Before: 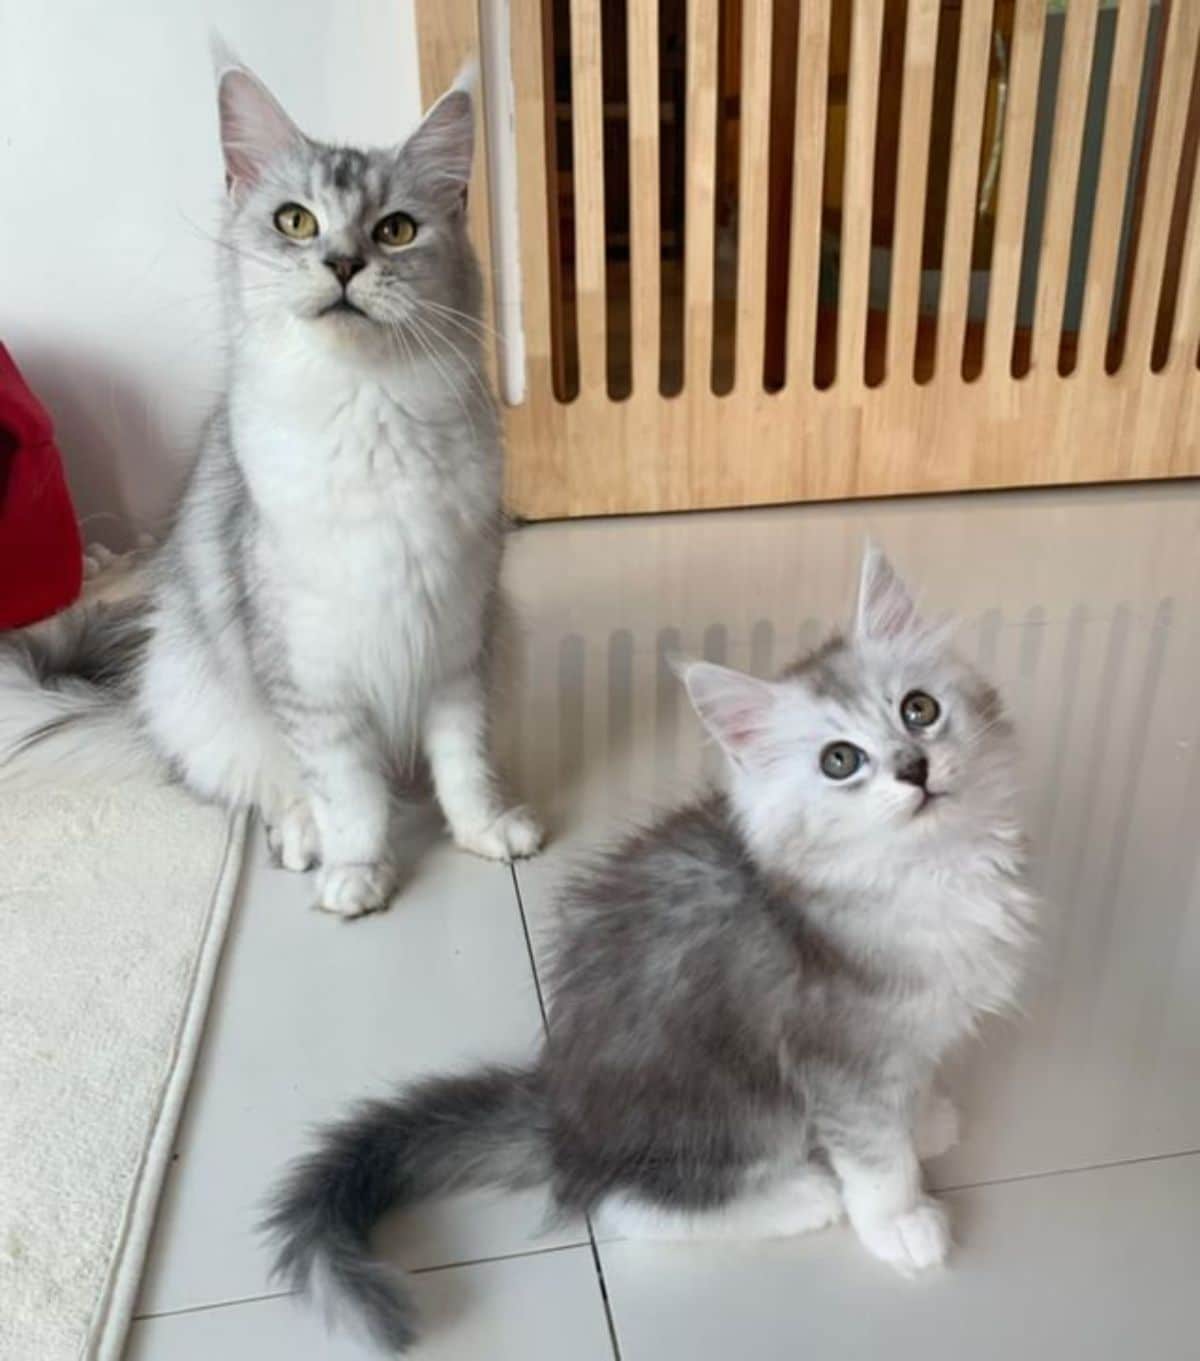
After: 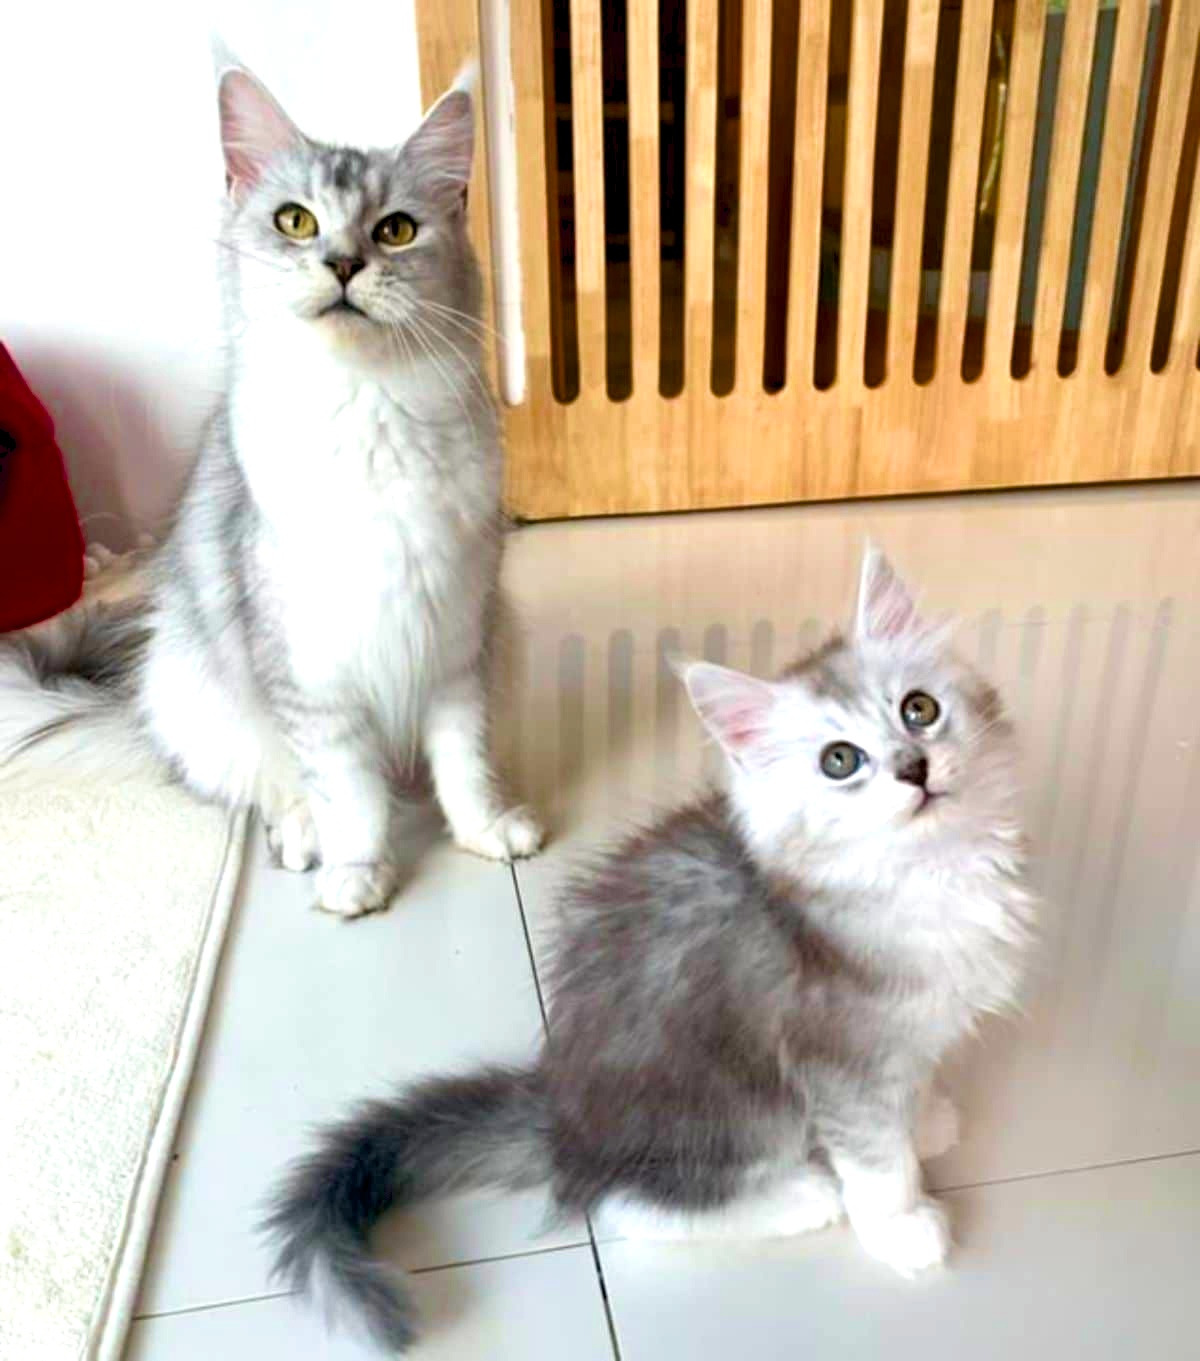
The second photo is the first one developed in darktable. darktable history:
exposure: exposure 0.61 EV, compensate exposure bias true, compensate highlight preservation false
color balance rgb: global offset › luminance -0.838%, perceptual saturation grading › global saturation 31.271%, saturation formula JzAzBz (2021)
velvia: on, module defaults
